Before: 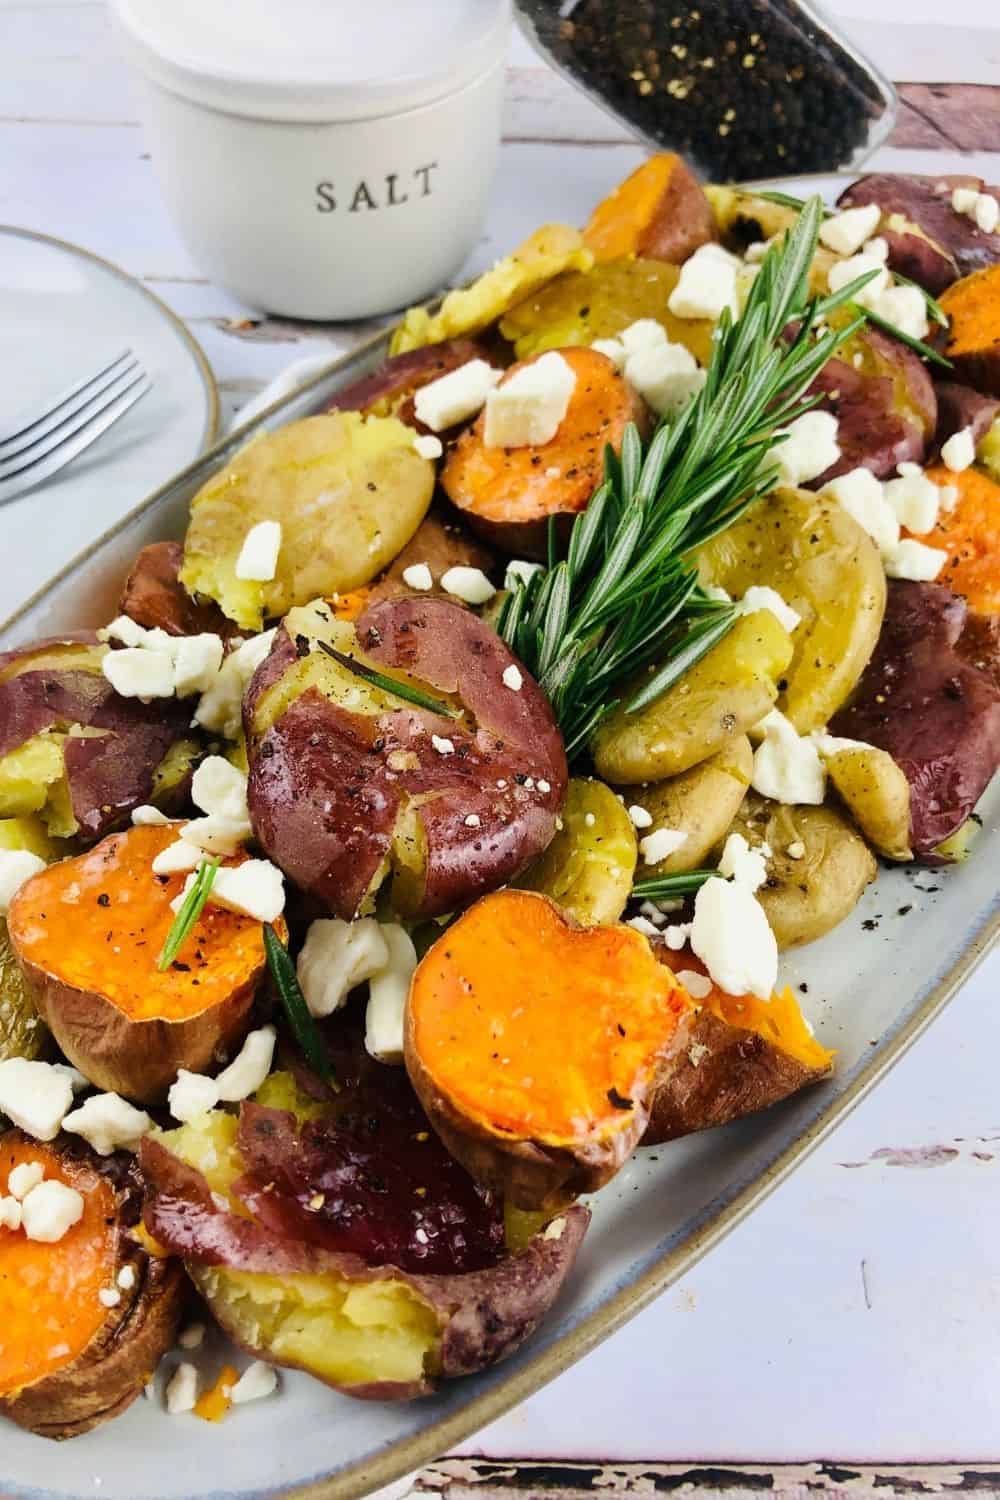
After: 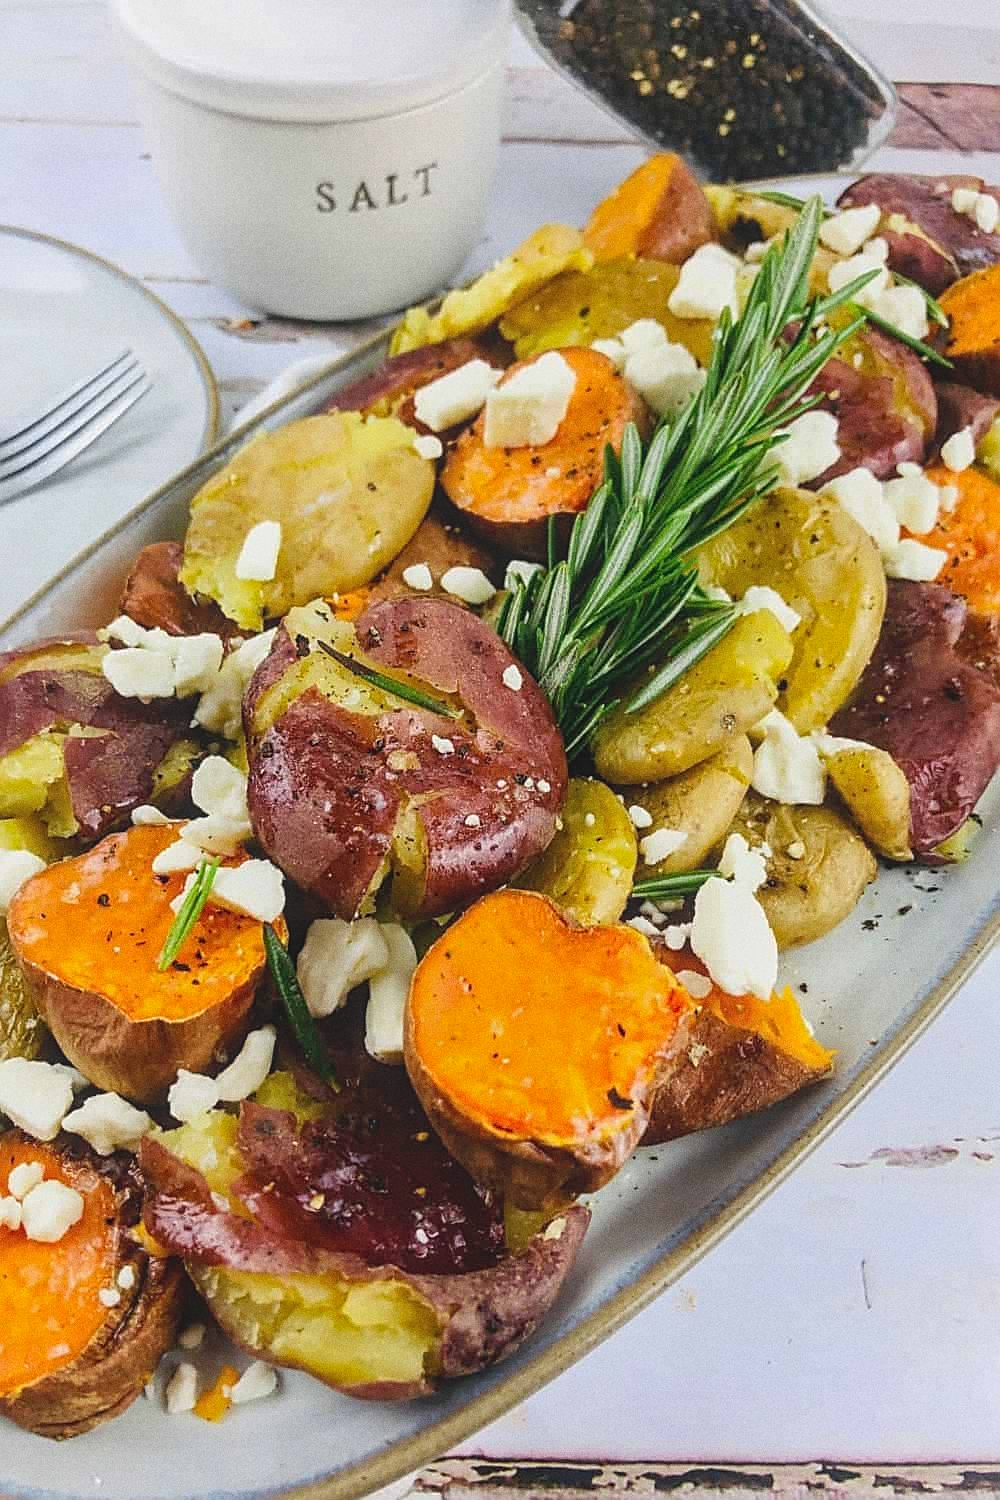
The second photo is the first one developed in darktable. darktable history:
sharpen: on, module defaults
local contrast: highlights 48%, shadows 0%, detail 100%
grain: coarseness 0.47 ISO
